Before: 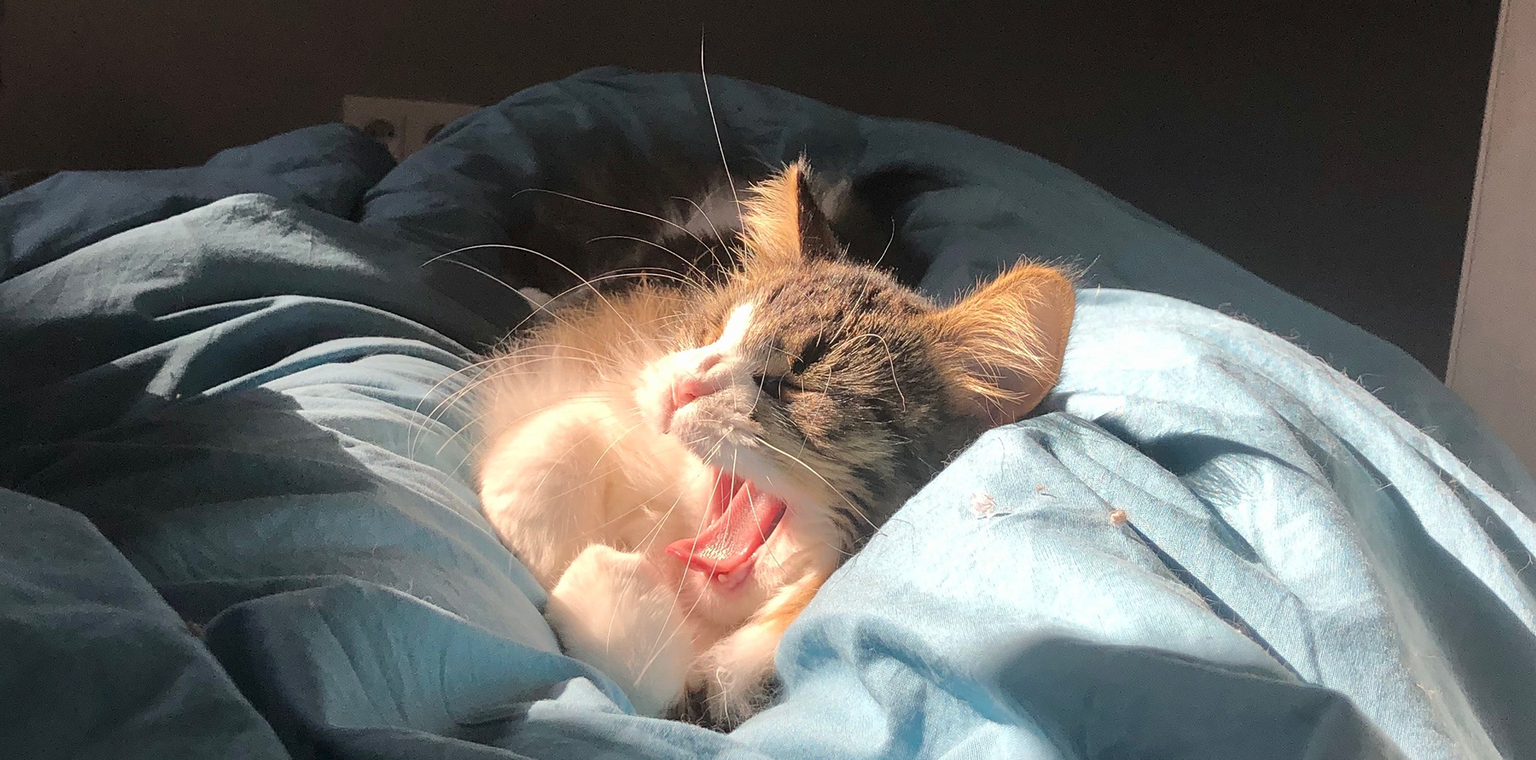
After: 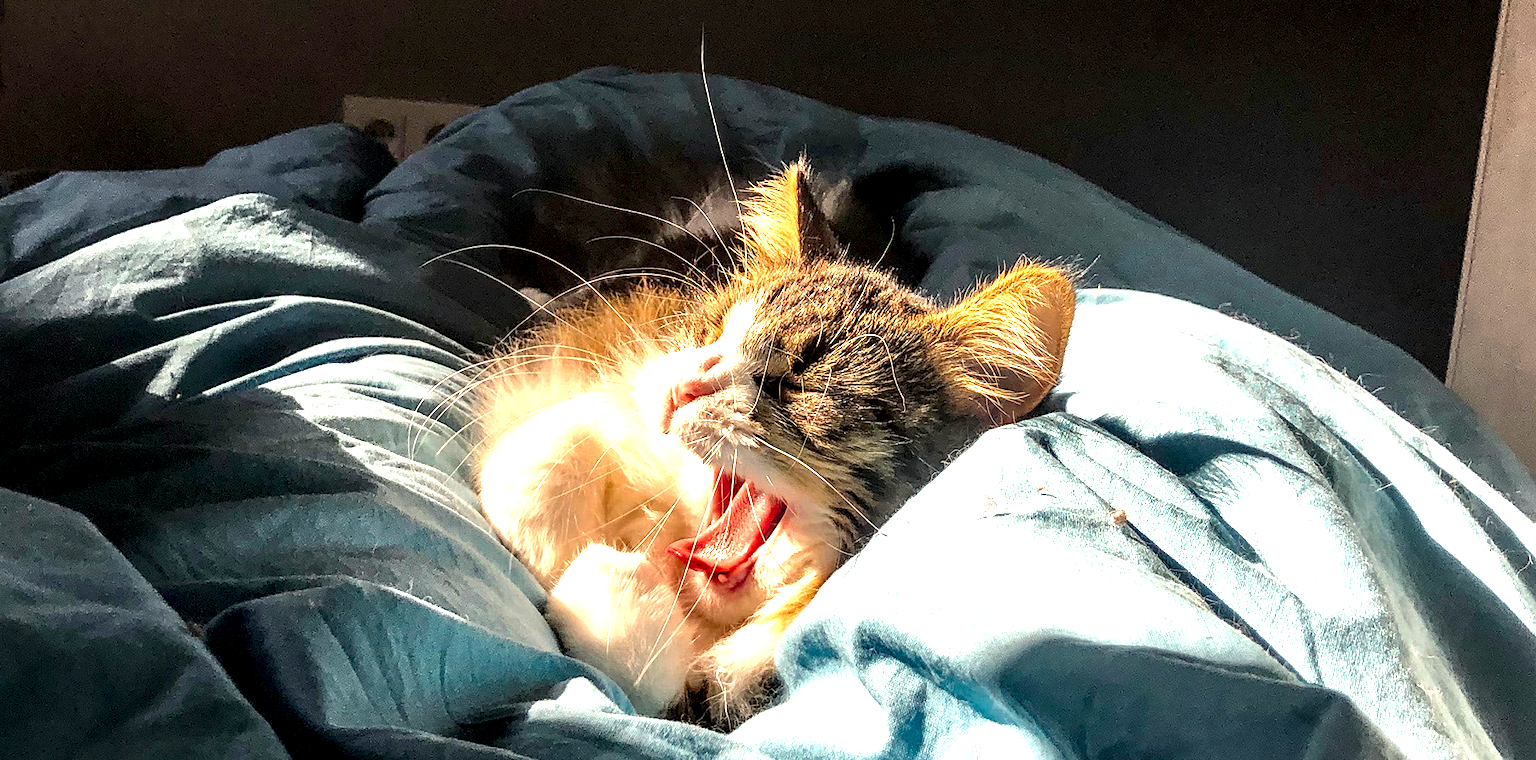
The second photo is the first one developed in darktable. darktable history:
color balance rgb: highlights gain › luminance 5.591%, highlights gain › chroma 2.561%, highlights gain › hue 90.49°, perceptual saturation grading › global saturation 20%, perceptual saturation grading › highlights 3.45%, perceptual saturation grading › shadows 50.249%, perceptual brilliance grading › global brilliance 15.085%, perceptual brilliance grading › shadows -34.264%, global vibrance 11.418%, contrast 5.054%
local contrast: detail 202%
